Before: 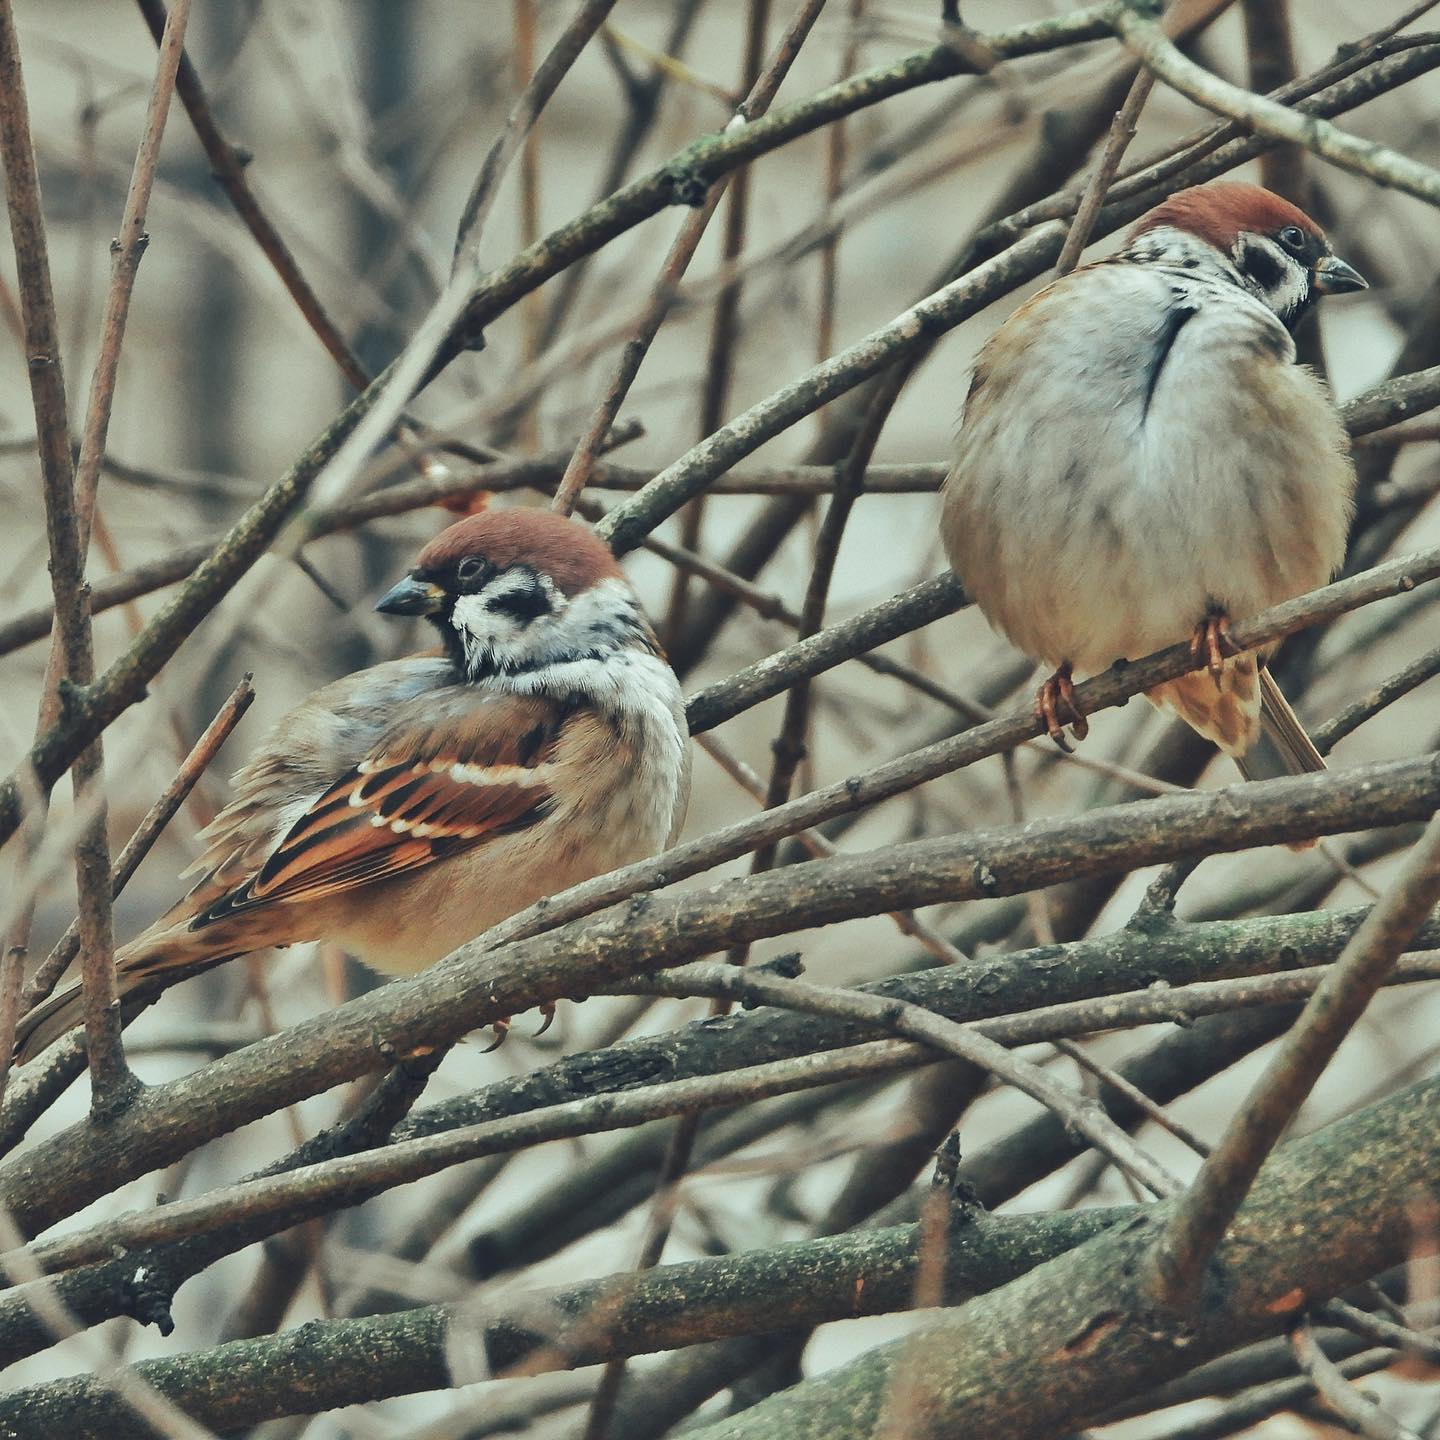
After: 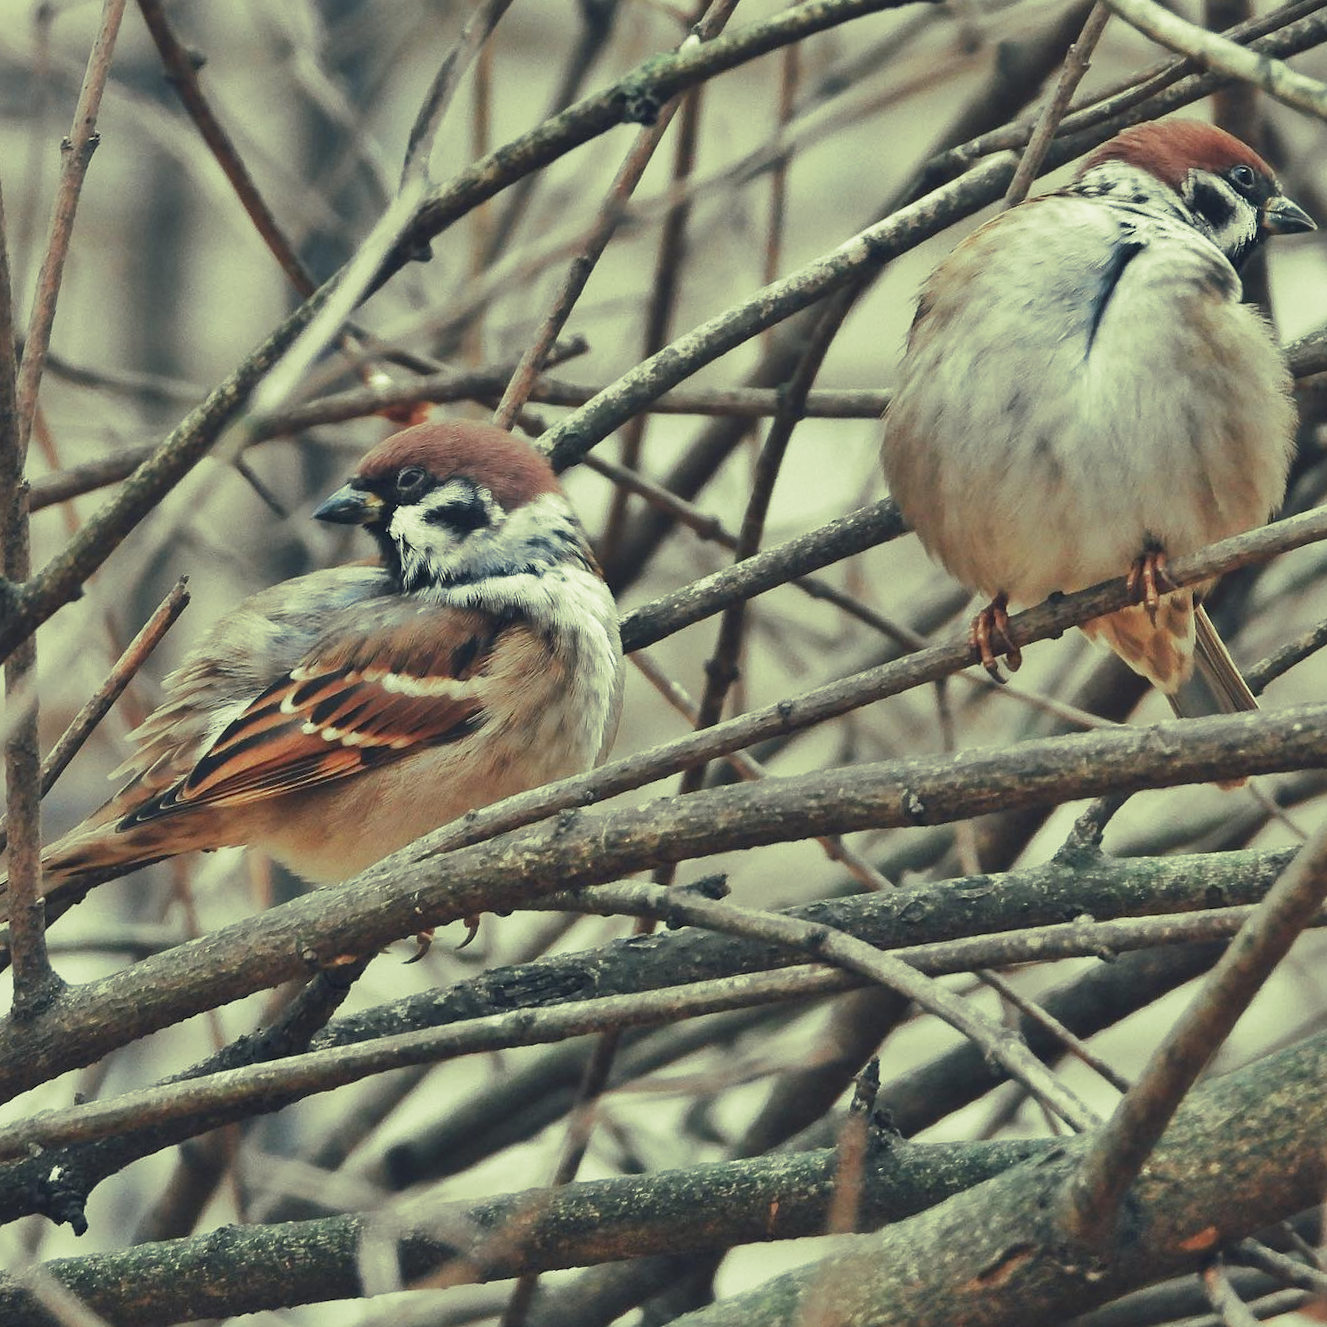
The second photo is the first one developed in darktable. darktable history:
crop and rotate: angle -1.96°, left 3.097%, top 4.154%, right 1.586%, bottom 0.529%
shadows and highlights: shadows -54.3, highlights 86.09, soften with gaussian
split-toning: shadows › hue 290.82°, shadows › saturation 0.34, highlights › saturation 0.38, balance 0, compress 50%
